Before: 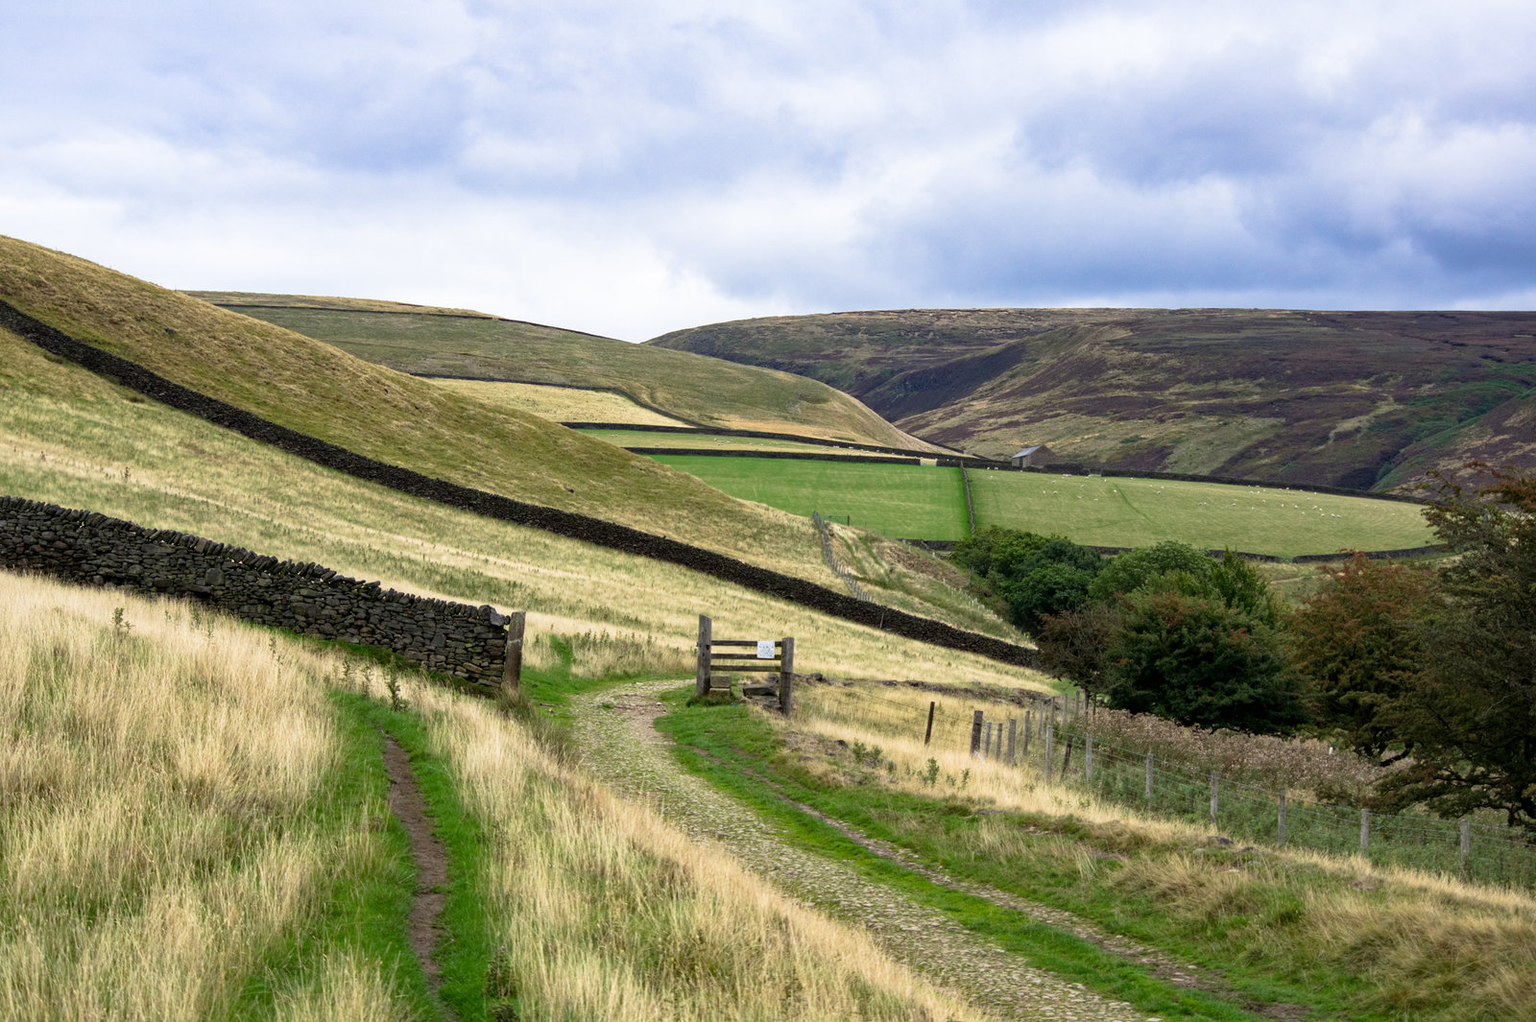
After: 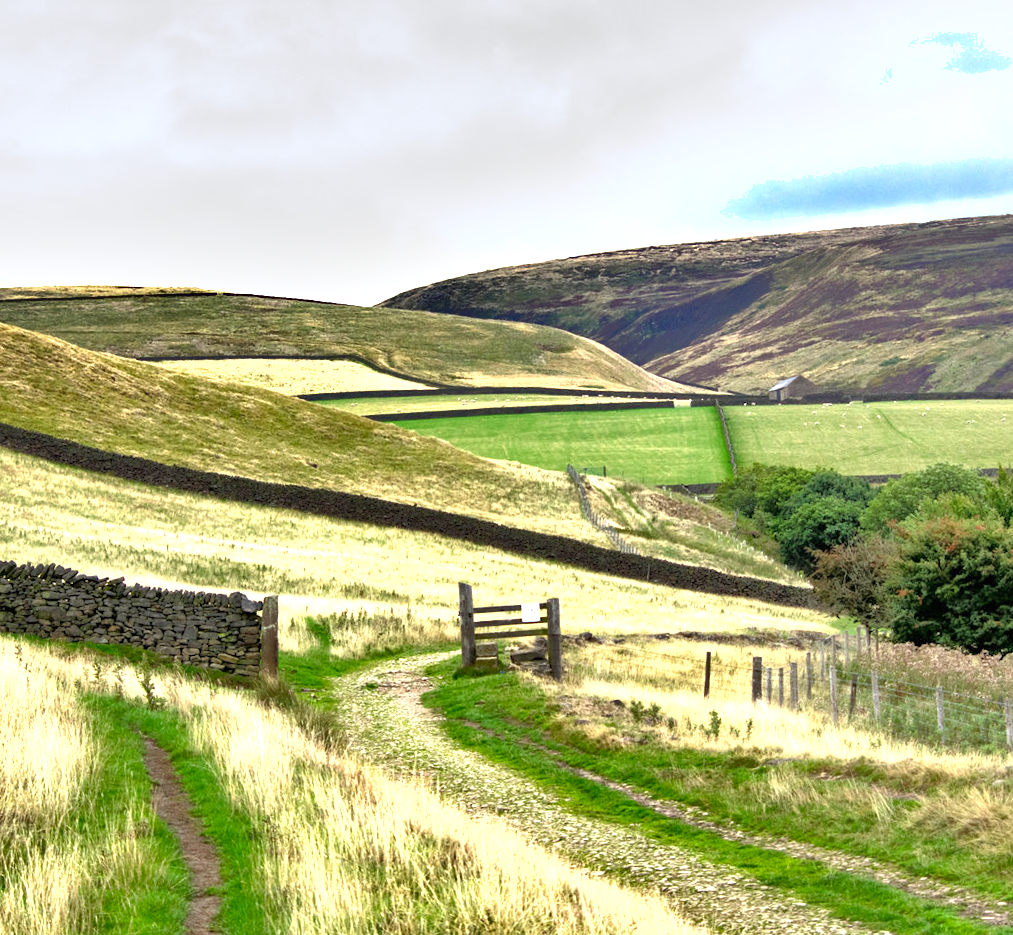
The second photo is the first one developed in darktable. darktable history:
exposure: black level correction 0, exposure 1.1 EV, compensate highlight preservation false
crop and rotate: left 15.754%, right 17.579%
rotate and perspective: rotation -5°, crop left 0.05, crop right 0.952, crop top 0.11, crop bottom 0.89
shadows and highlights: soften with gaussian
tone equalizer: -7 EV 0.15 EV, -6 EV 0.6 EV, -5 EV 1.15 EV, -4 EV 1.33 EV, -3 EV 1.15 EV, -2 EV 0.6 EV, -1 EV 0.15 EV, mask exposure compensation -0.5 EV
